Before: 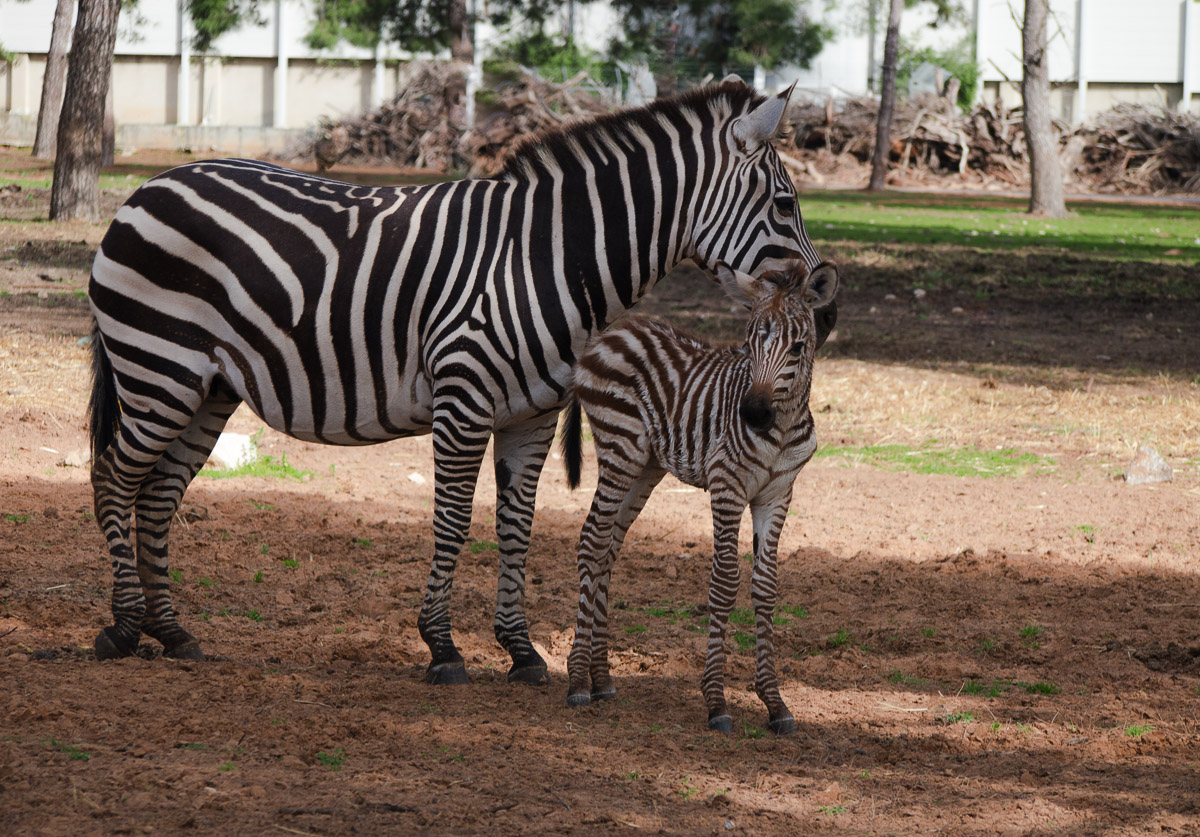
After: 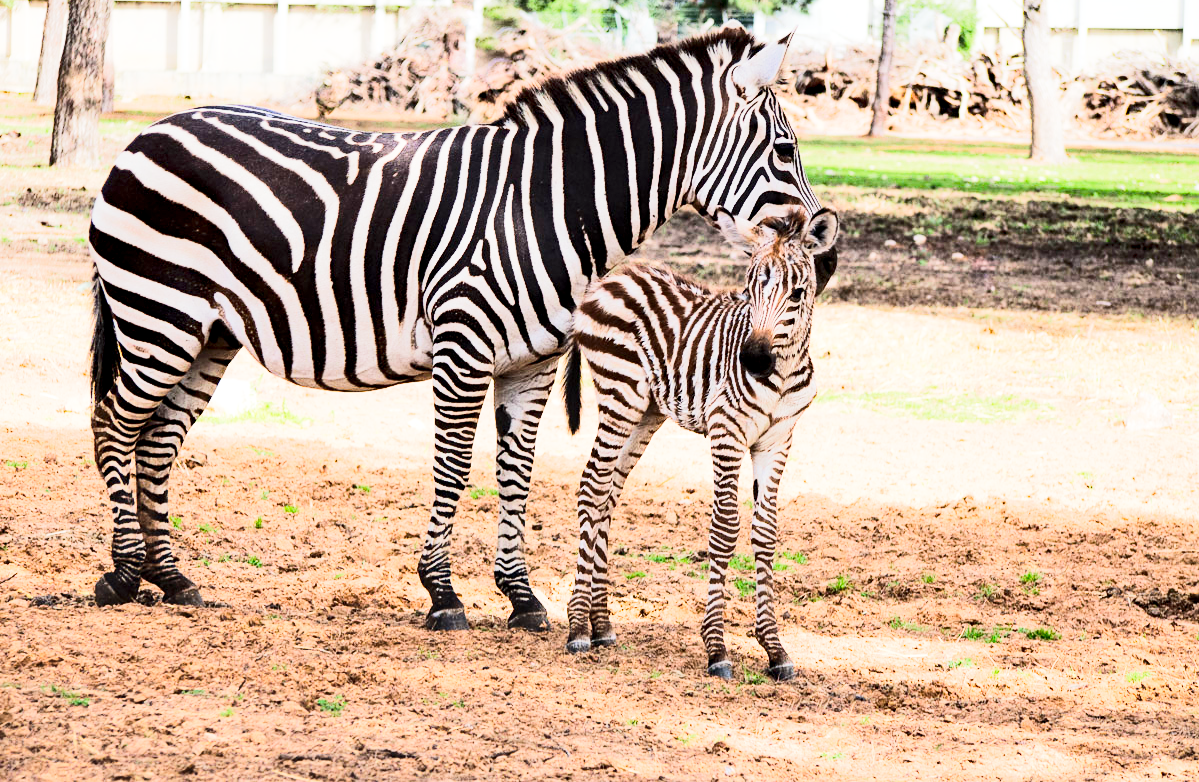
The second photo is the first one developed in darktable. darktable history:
exposure: exposure 0.201 EV, compensate highlight preservation false
local contrast: highlights 100%, shadows 103%, detail 120%, midtone range 0.2
crop and rotate: top 6.52%
shadows and highlights: shadows -20.44, white point adjustment -1.84, highlights -35.12
tone curve: curves: ch0 [(0, 0) (0.427, 0.375) (0.616, 0.801) (1, 1)], color space Lab, linked channels, preserve colors none
base curve: curves: ch0 [(0, 0) (0.028, 0.03) (0.121, 0.232) (0.46, 0.748) (0.859, 0.968) (1, 1)], fusion 1, preserve colors none
